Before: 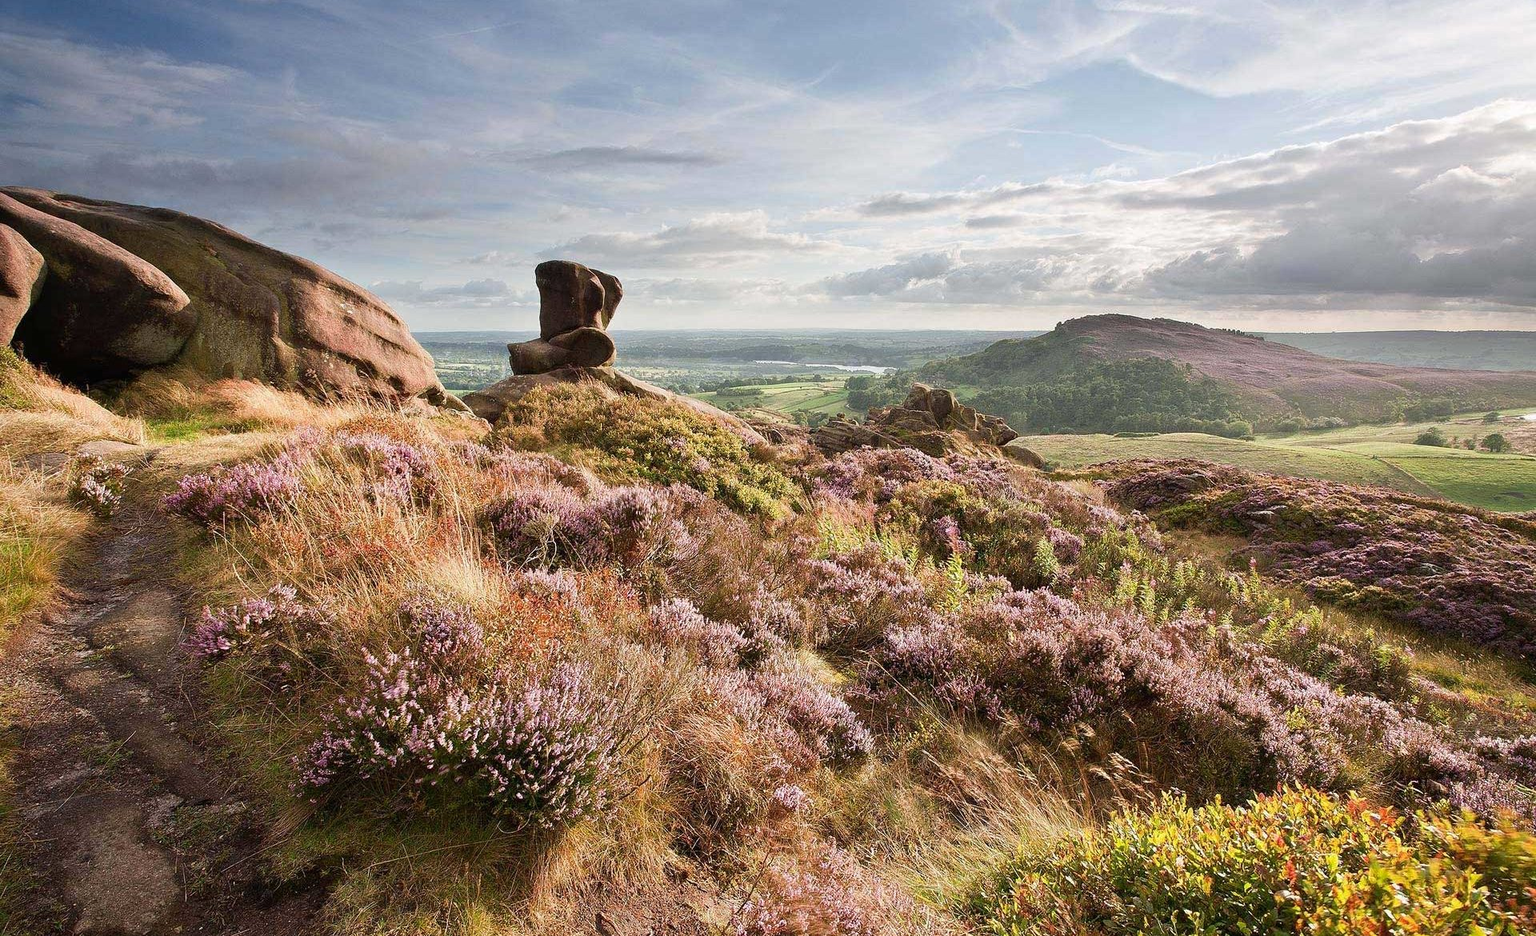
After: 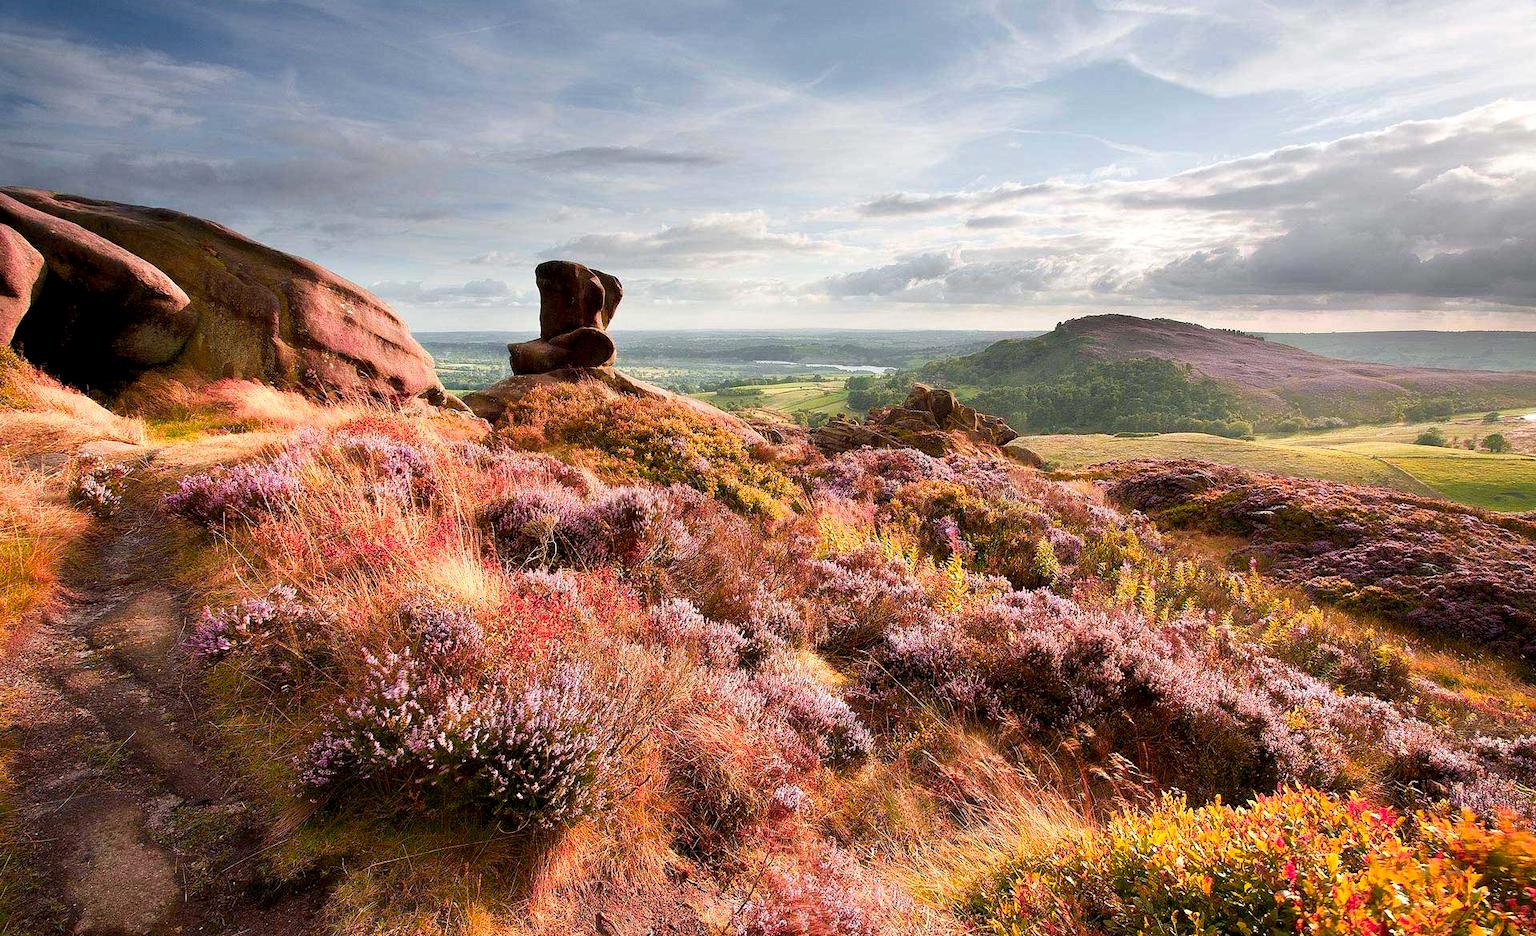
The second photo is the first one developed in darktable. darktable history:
color zones: curves: ch1 [(0.24, 0.629) (0.75, 0.5)]; ch2 [(0.255, 0.454) (0.745, 0.491)], mix 102.12%
contrast equalizer: y [[0.579, 0.58, 0.505, 0.5, 0.5, 0.5], [0.5 ×6], [0.5 ×6], [0 ×6], [0 ×6]]
